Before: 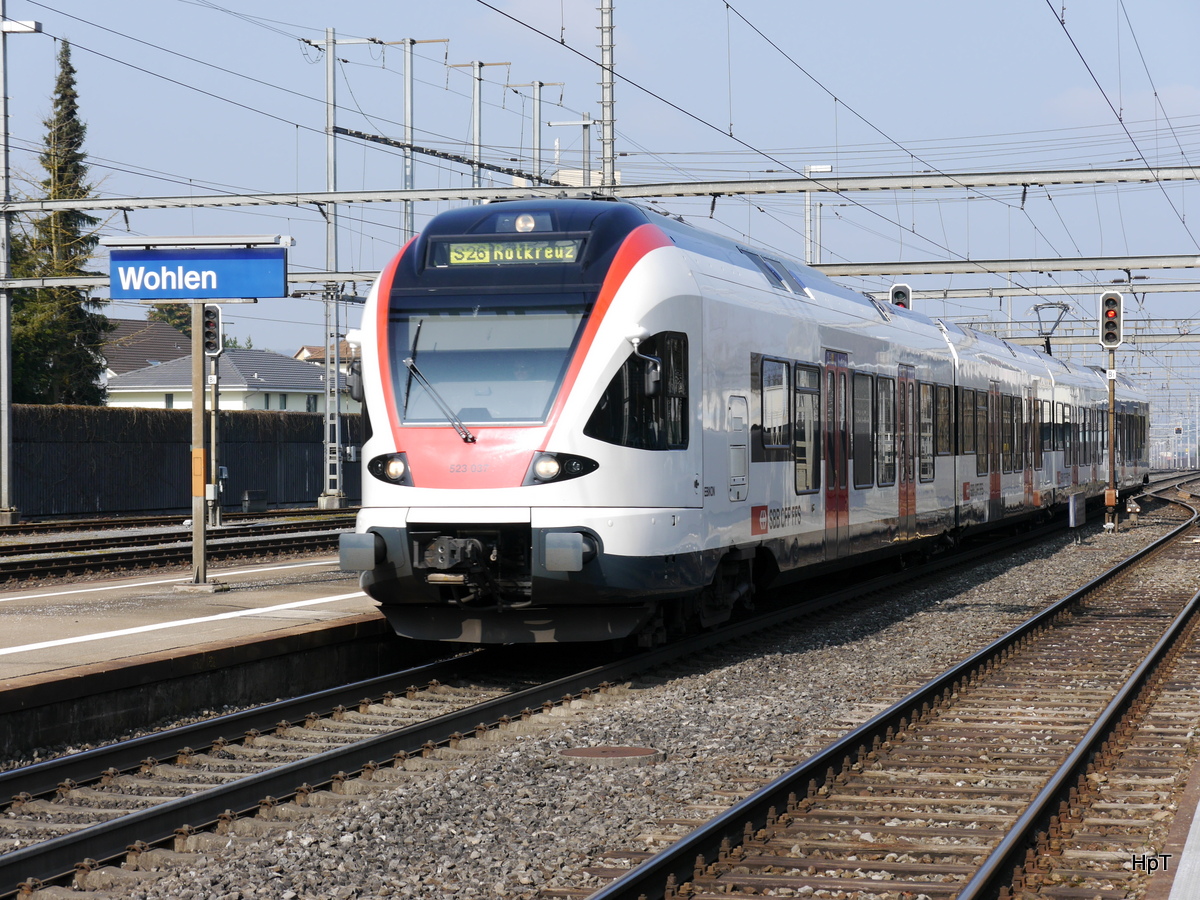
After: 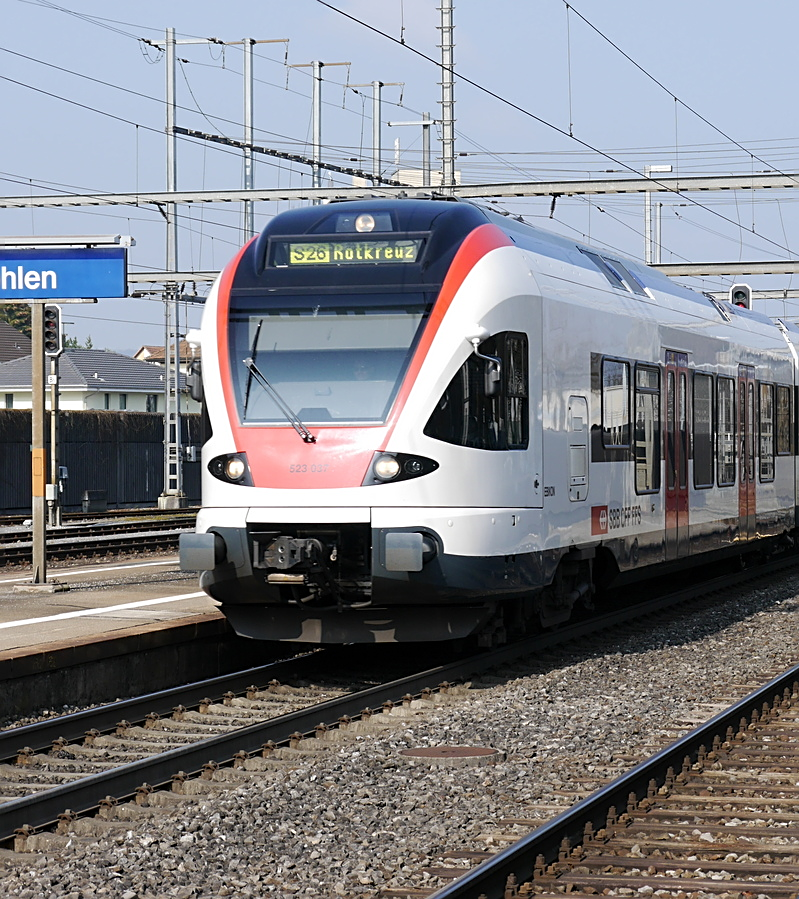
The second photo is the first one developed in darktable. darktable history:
crop and rotate: left 13.369%, right 19.976%
sharpen: on, module defaults
